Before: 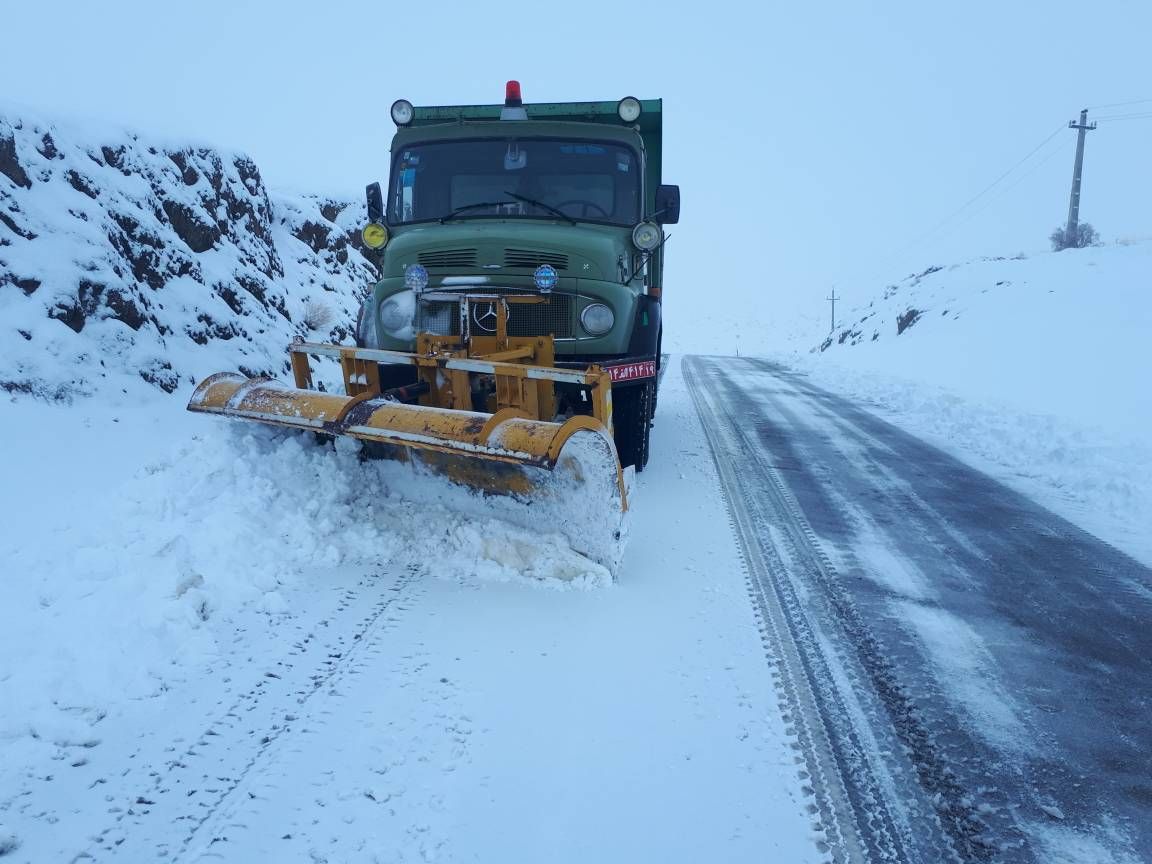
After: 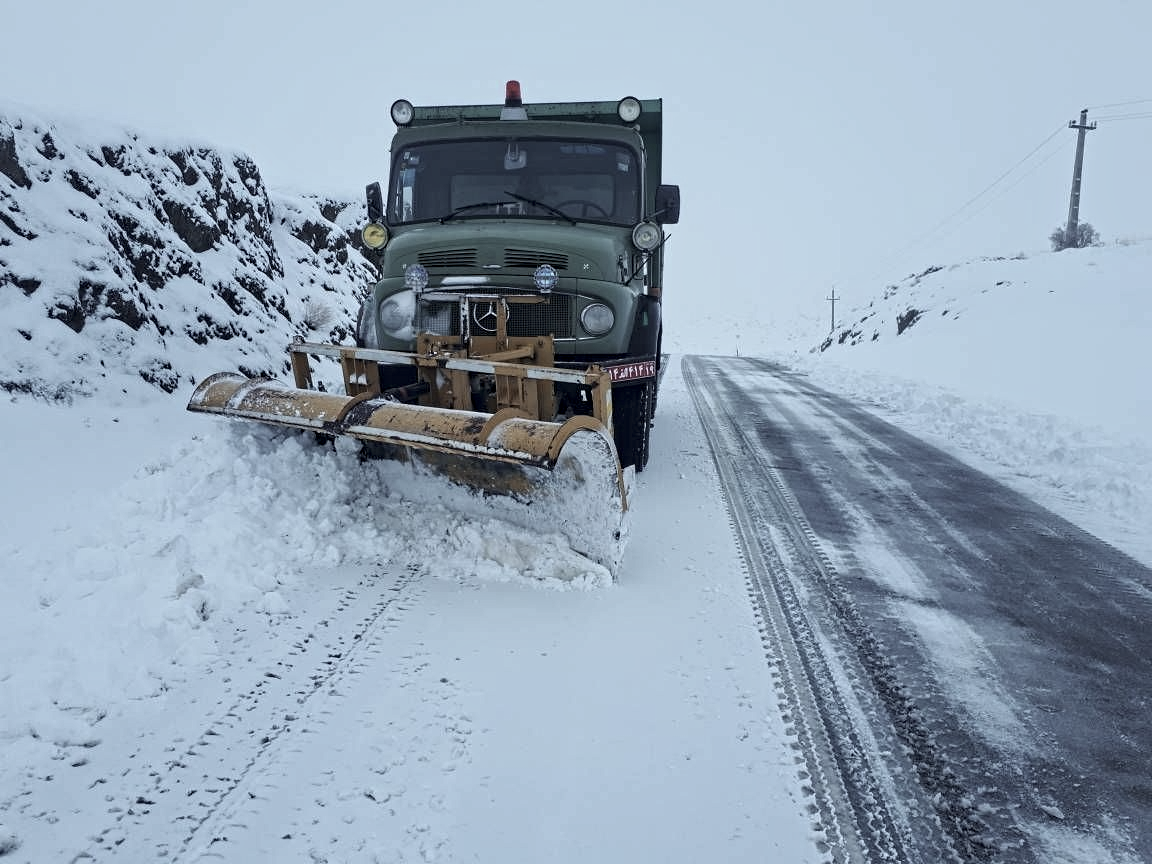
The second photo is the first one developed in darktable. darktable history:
color zones: curves: ch2 [(0, 0.5) (0.143, 0.5) (0.286, 0.416) (0.429, 0.5) (0.571, 0.5) (0.714, 0.5) (0.857, 0.5) (1, 0.5)]
contrast equalizer: octaves 7, y [[0.502, 0.517, 0.543, 0.576, 0.611, 0.631], [0.5 ×6], [0.5 ×6], [0 ×6], [0 ×6]]
color correction: saturation 0.5
